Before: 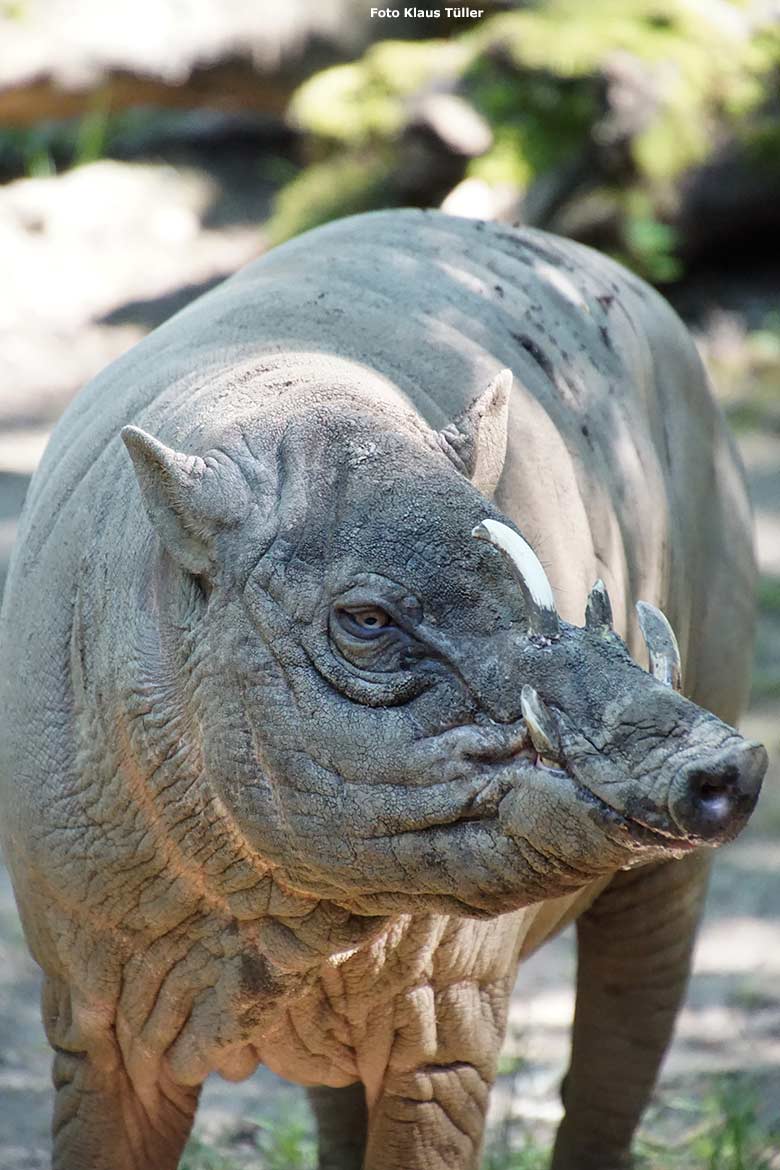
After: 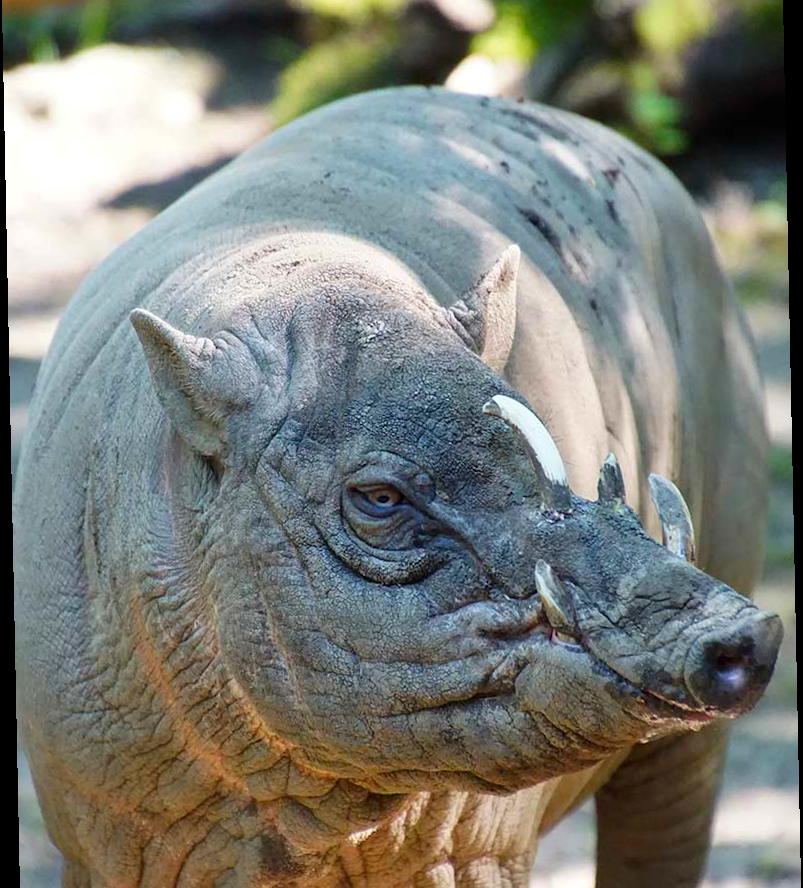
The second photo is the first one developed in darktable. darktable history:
contrast brightness saturation: brightness -0.02, saturation 0.35
rotate and perspective: rotation -1.17°, automatic cropping off
crop: top 11.038%, bottom 13.962%
